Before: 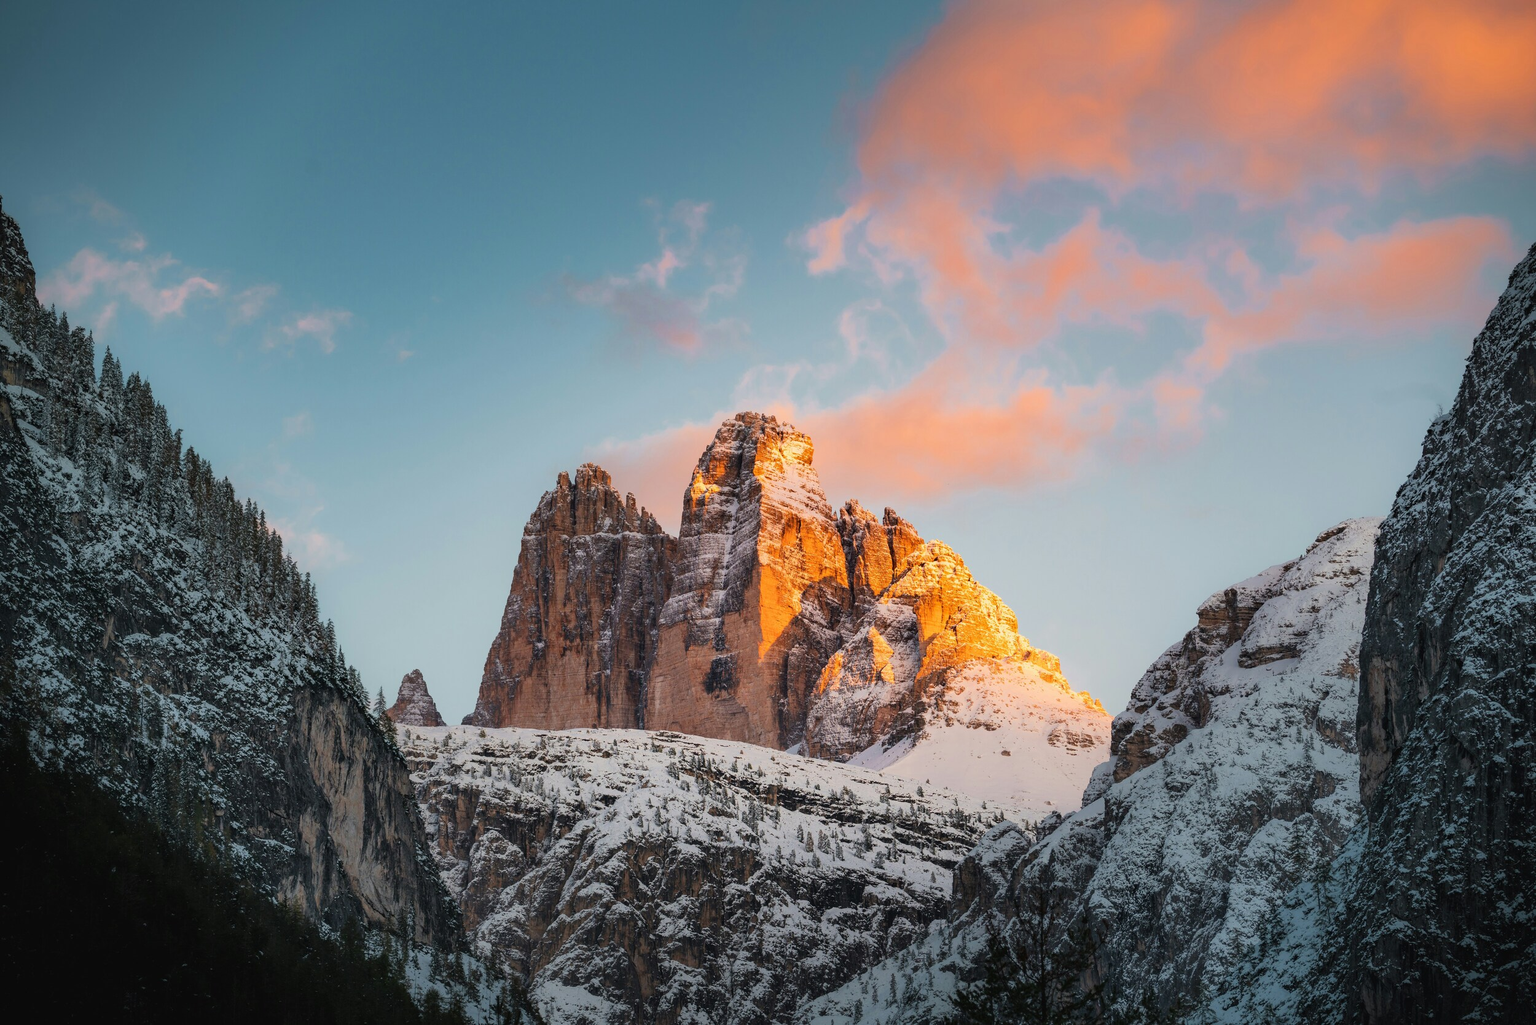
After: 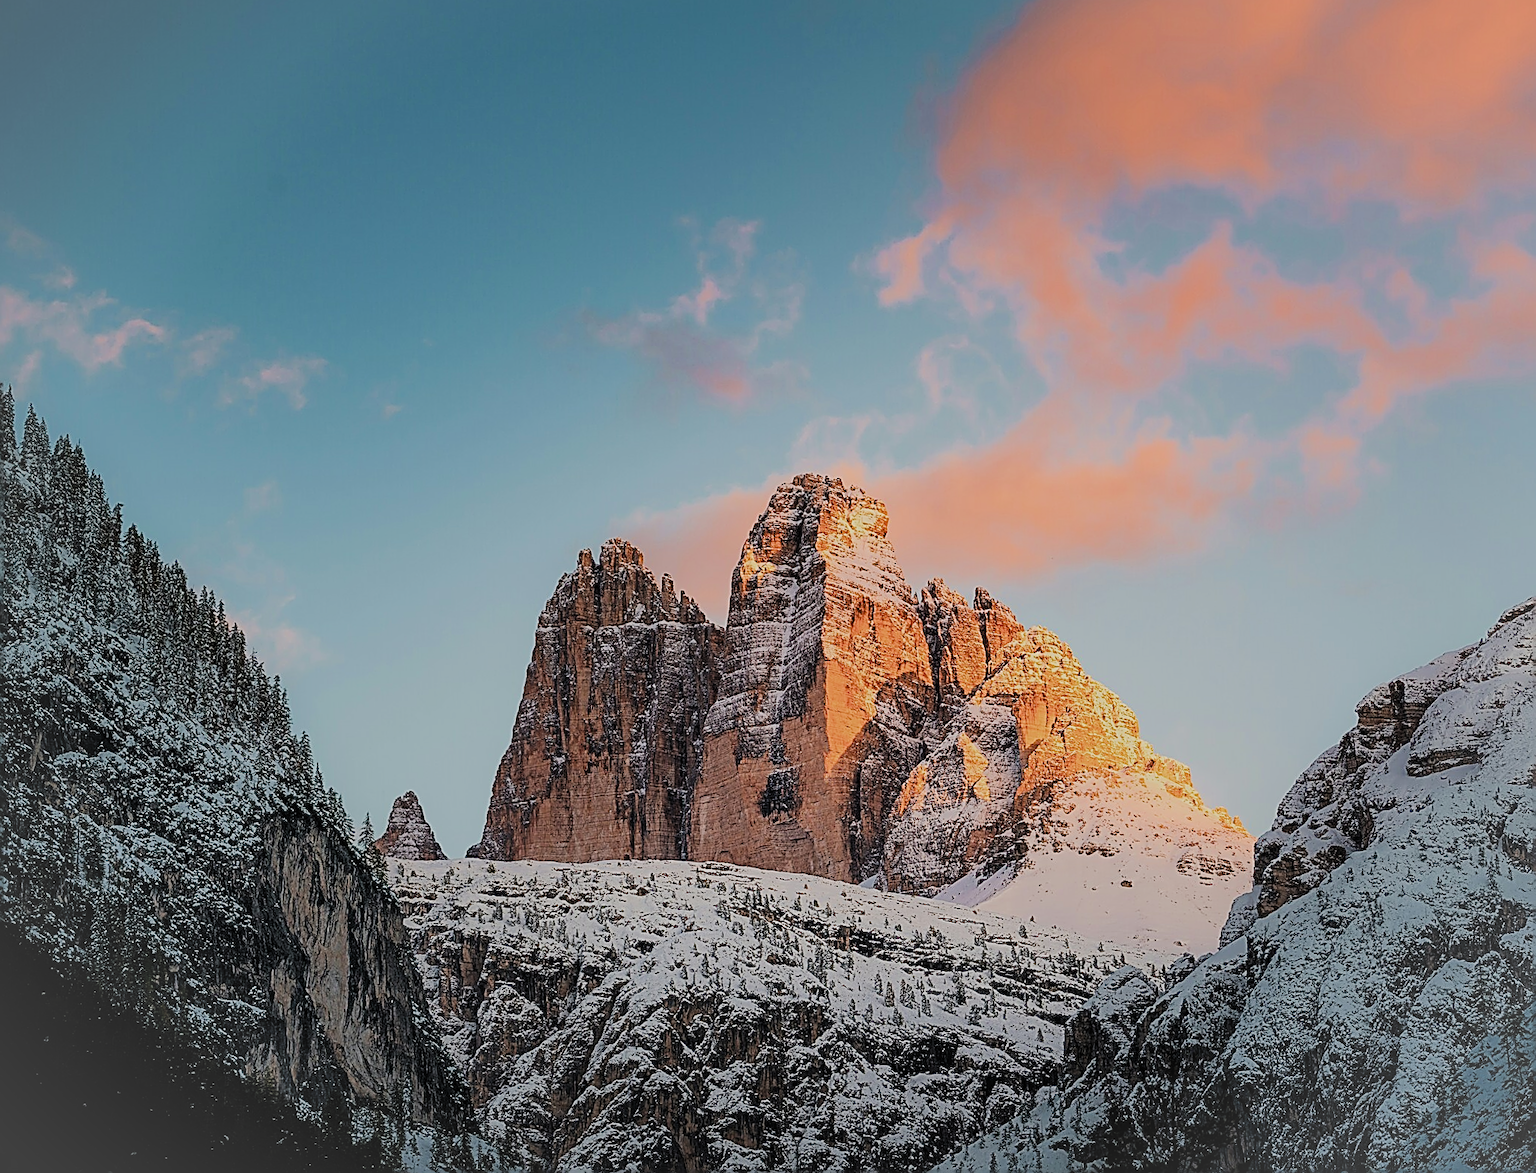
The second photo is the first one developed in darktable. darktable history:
vignetting: fall-off start 88.7%, fall-off radius 43.22%, brightness 0.05, saturation -0.001, width/height ratio 1.154, unbound false
crop and rotate: angle 0.747°, left 4.395%, top 1.191%, right 11.526%, bottom 2.567%
filmic rgb: black relative exposure -7.1 EV, white relative exposure 5.35 EV, hardness 3.03, color science v5 (2021), contrast in shadows safe, contrast in highlights safe
sharpen: amount 1.986
haze removal: compatibility mode true, adaptive false
